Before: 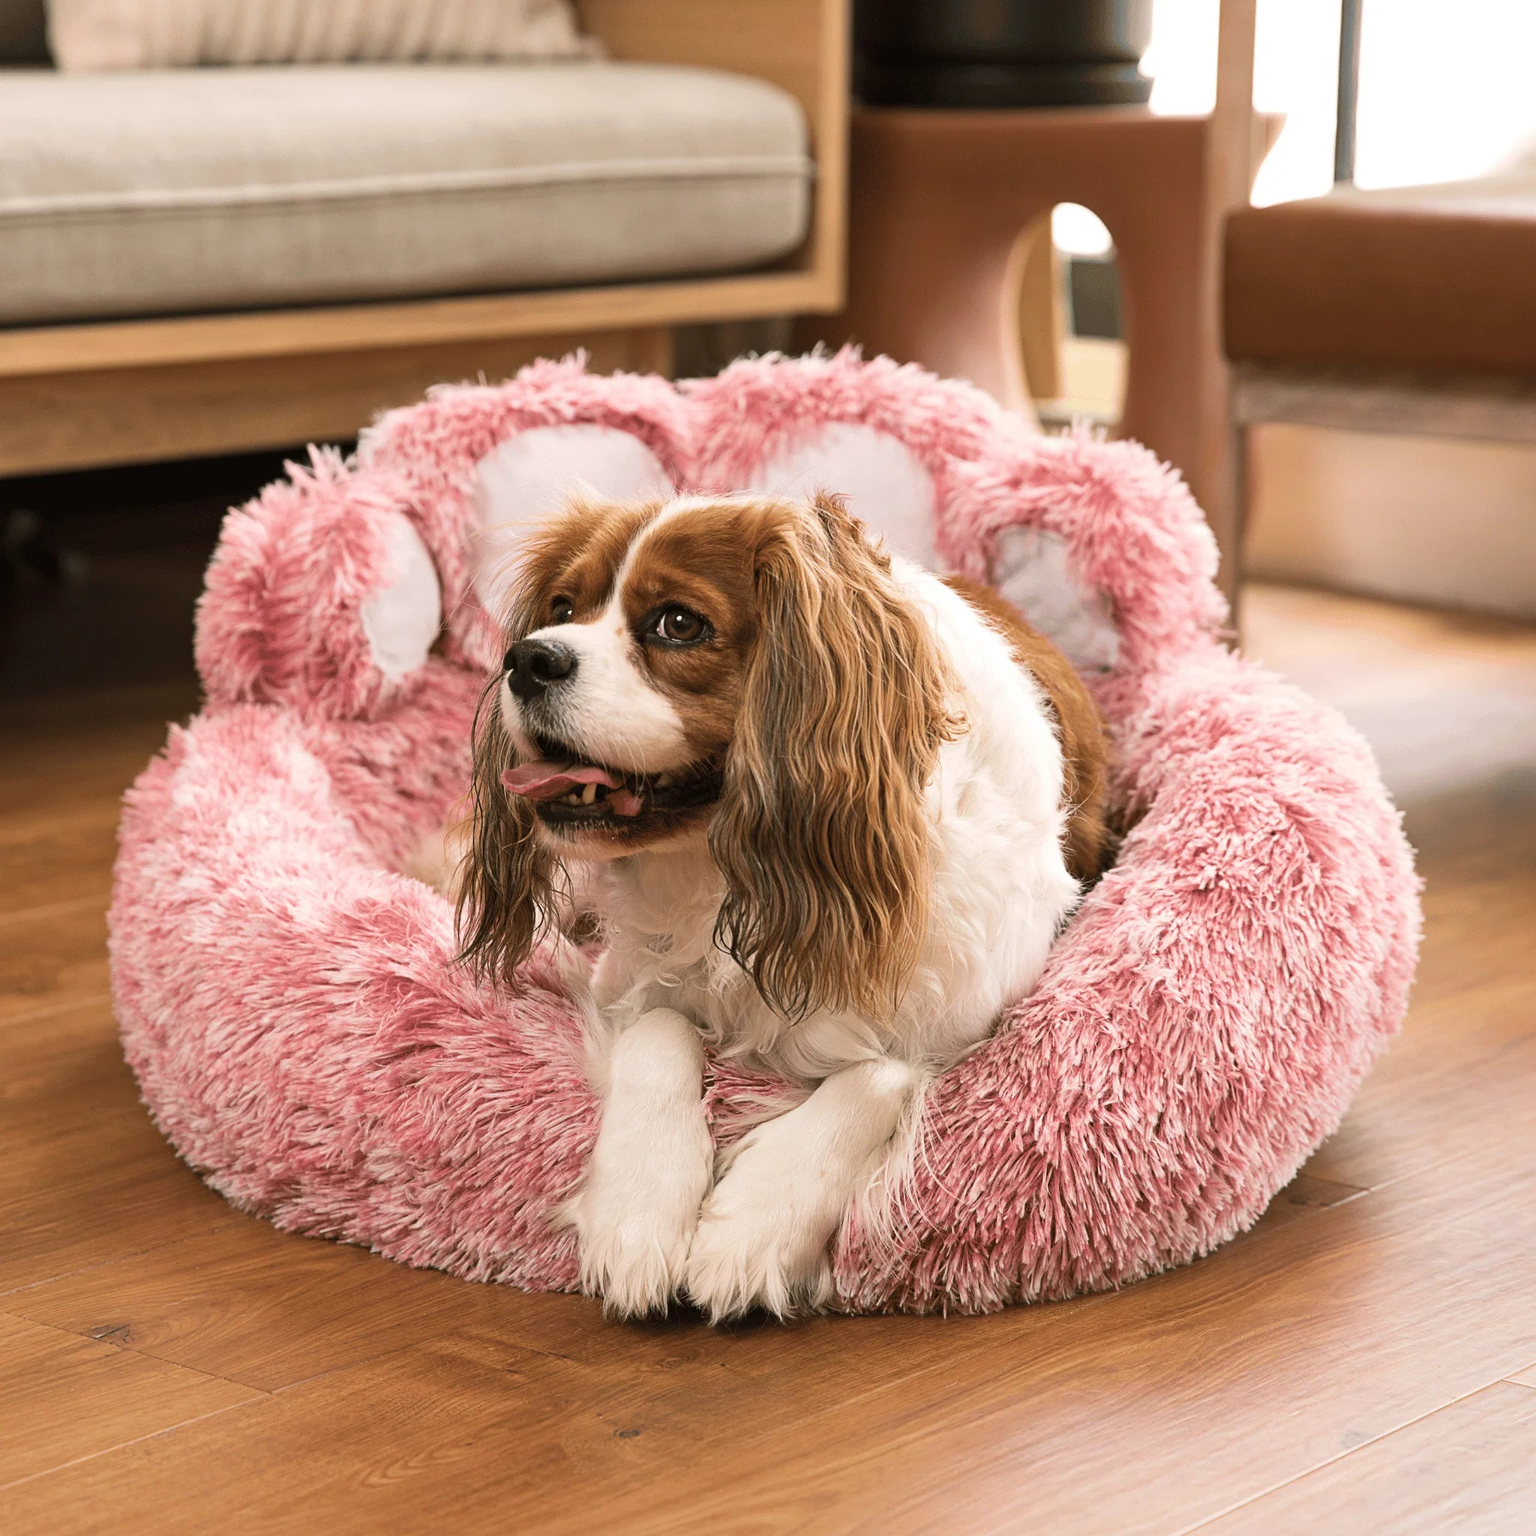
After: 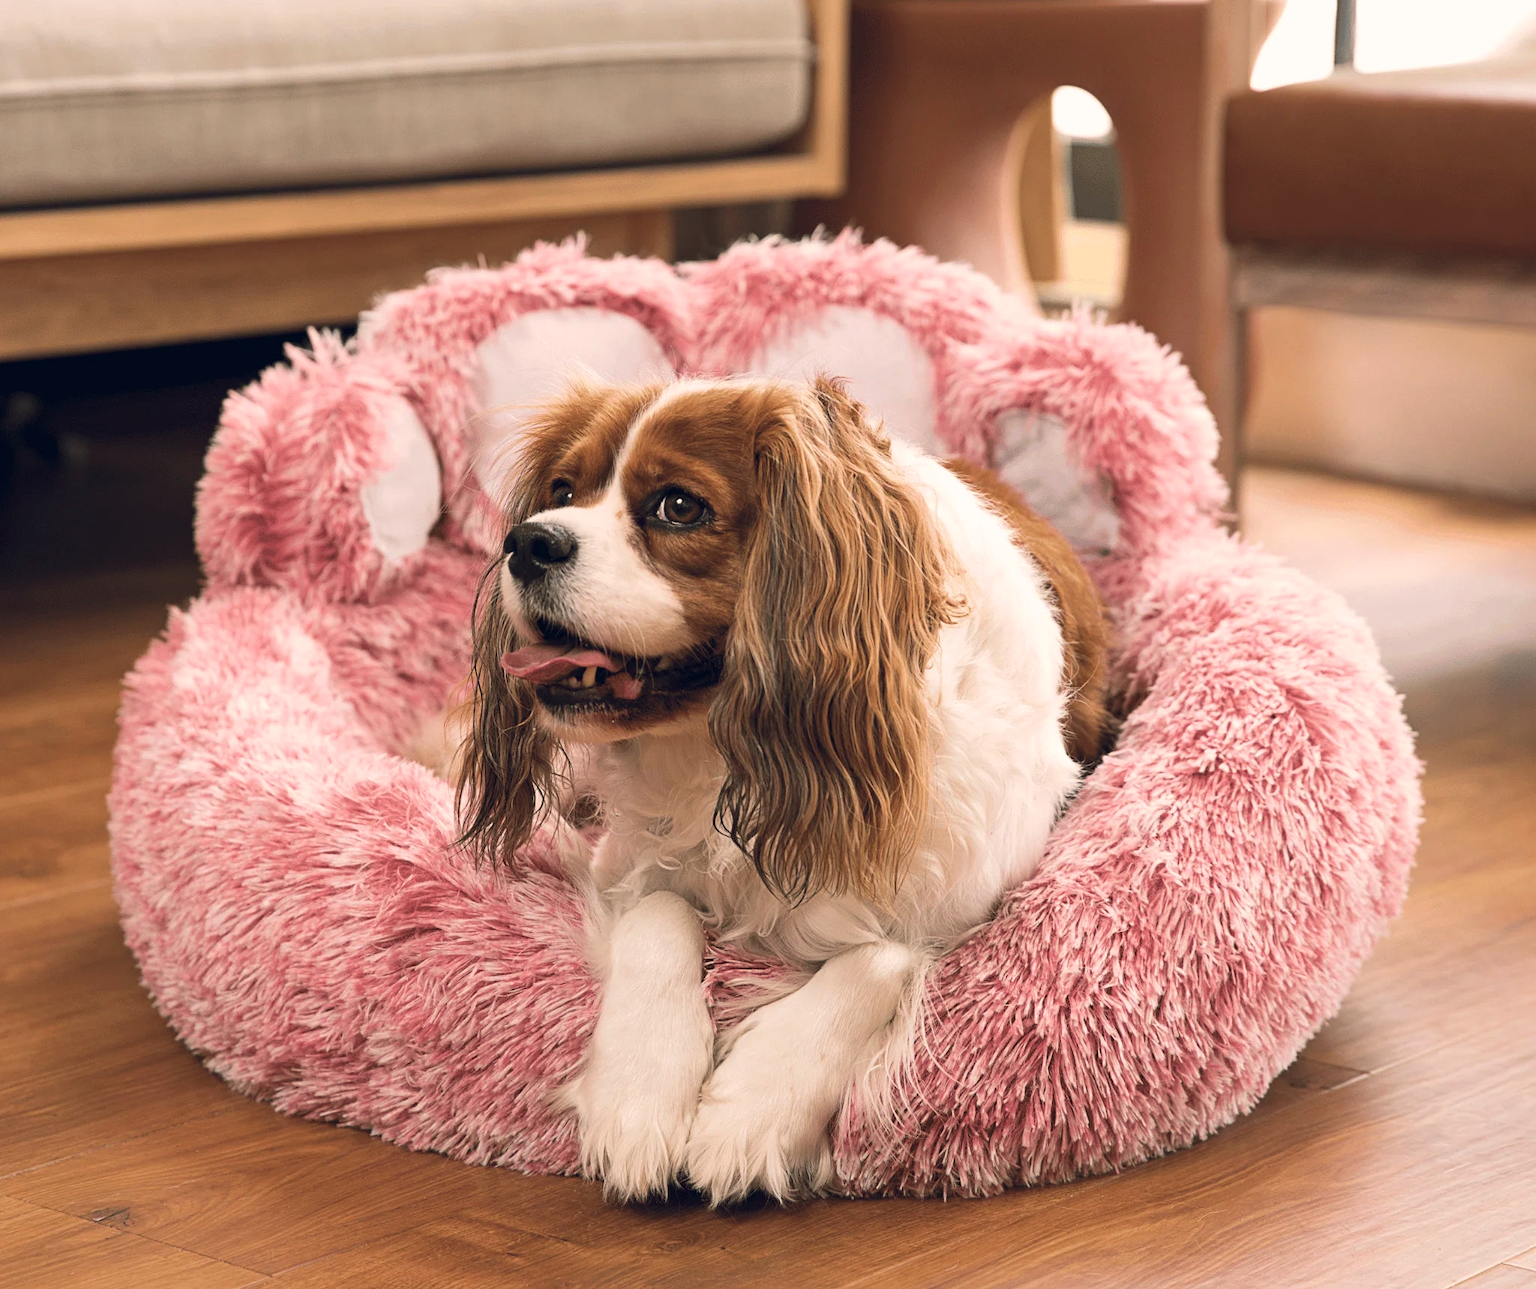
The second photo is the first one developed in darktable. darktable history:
crop: top 7.625%, bottom 8.027%
color balance rgb: shadows lift › hue 87.51°, highlights gain › chroma 1.62%, highlights gain › hue 55.1°, global offset › chroma 0.1%, global offset › hue 253.66°, linear chroma grading › global chroma 0.5%
